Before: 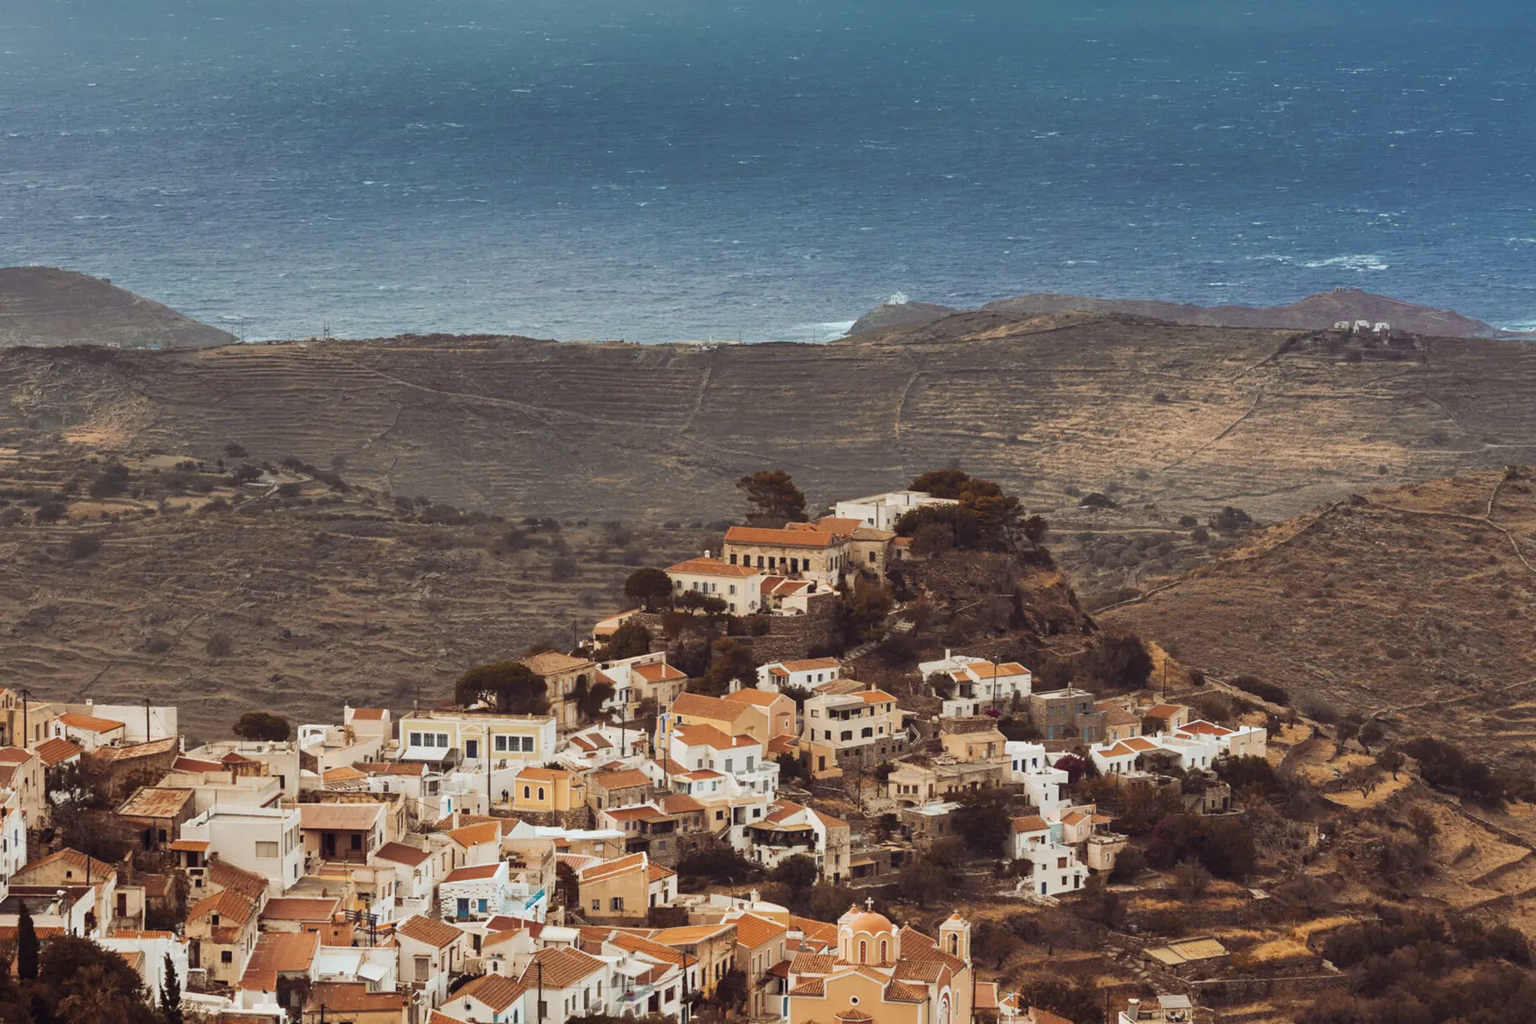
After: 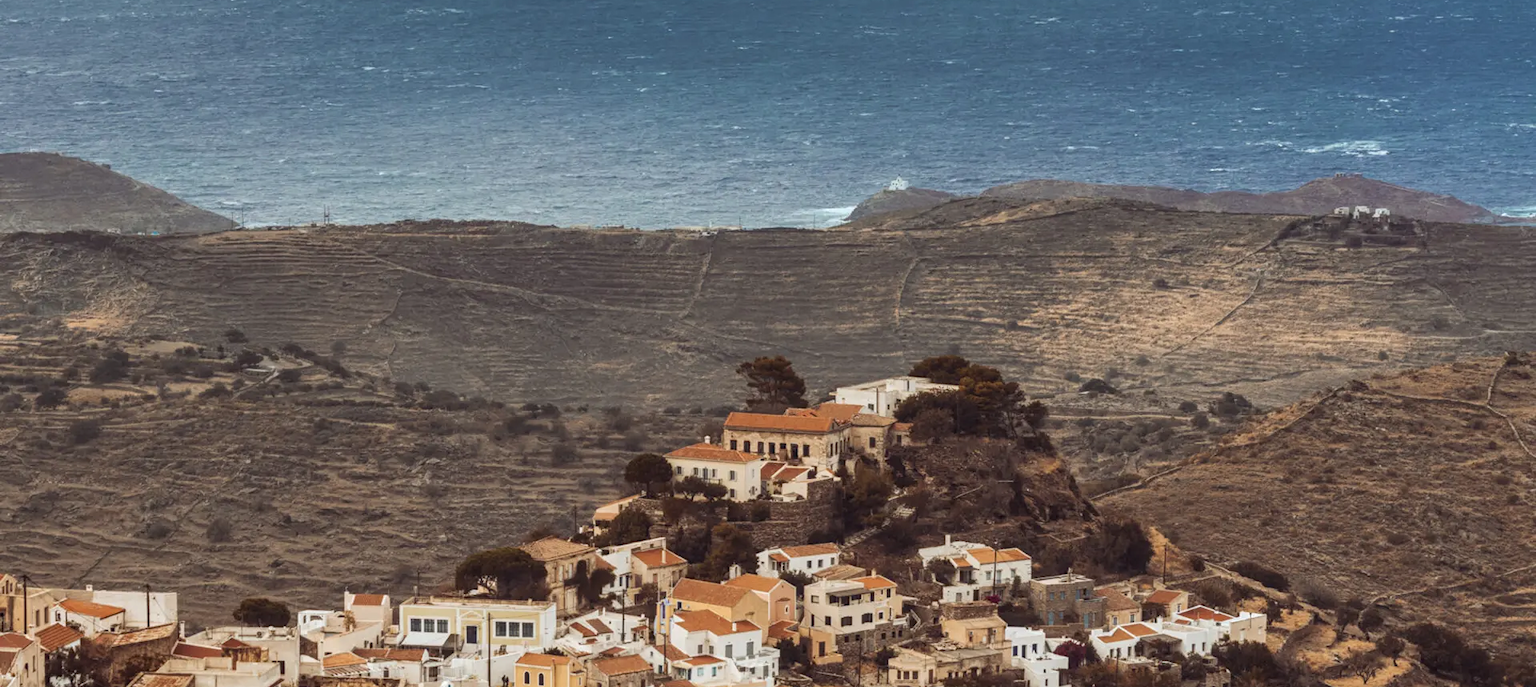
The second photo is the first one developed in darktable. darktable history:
local contrast: on, module defaults
crop: top 11.185%, bottom 21.657%
